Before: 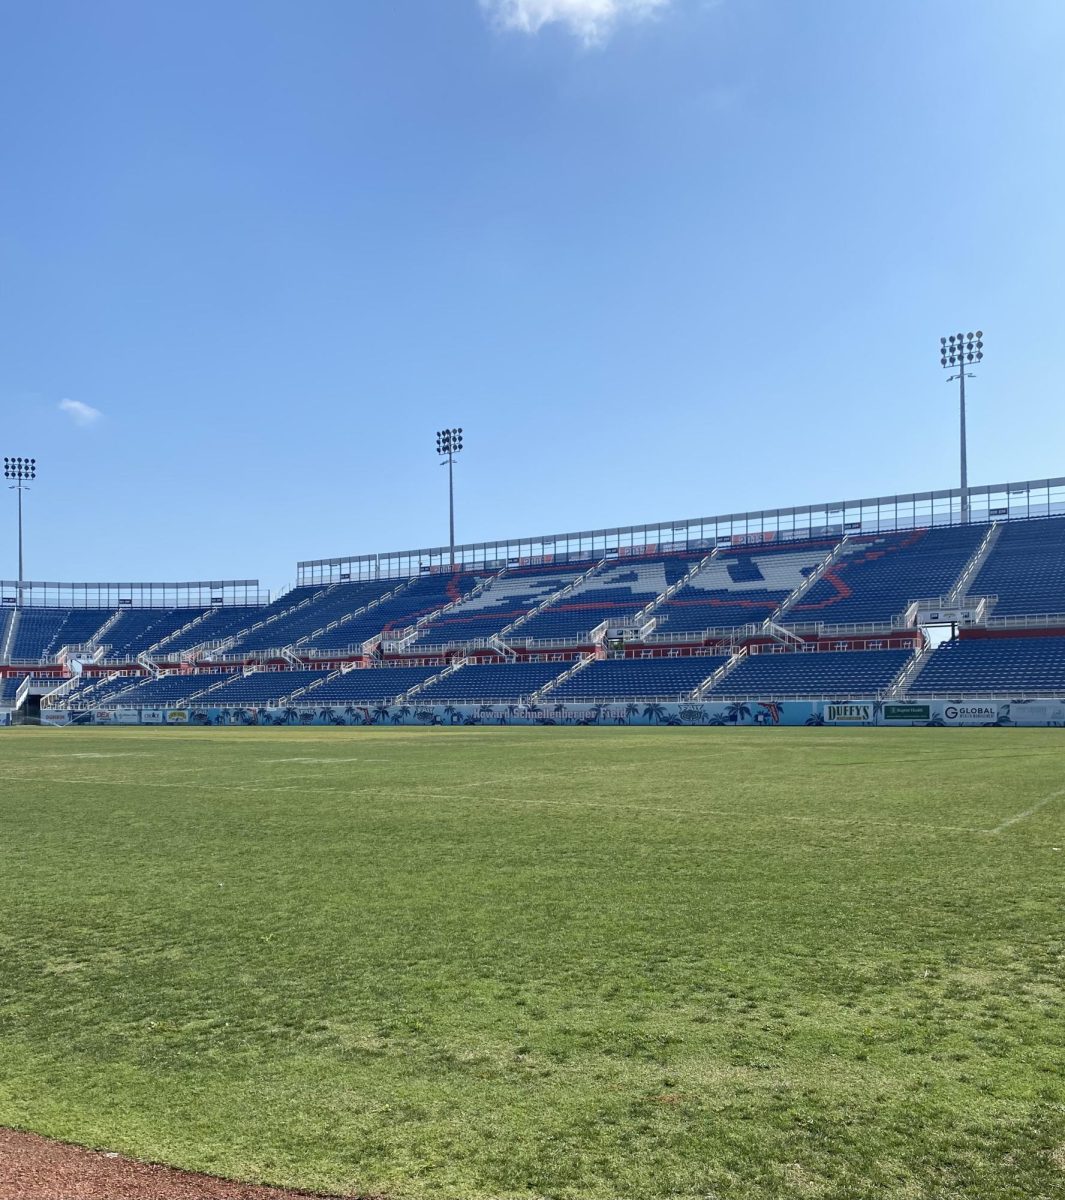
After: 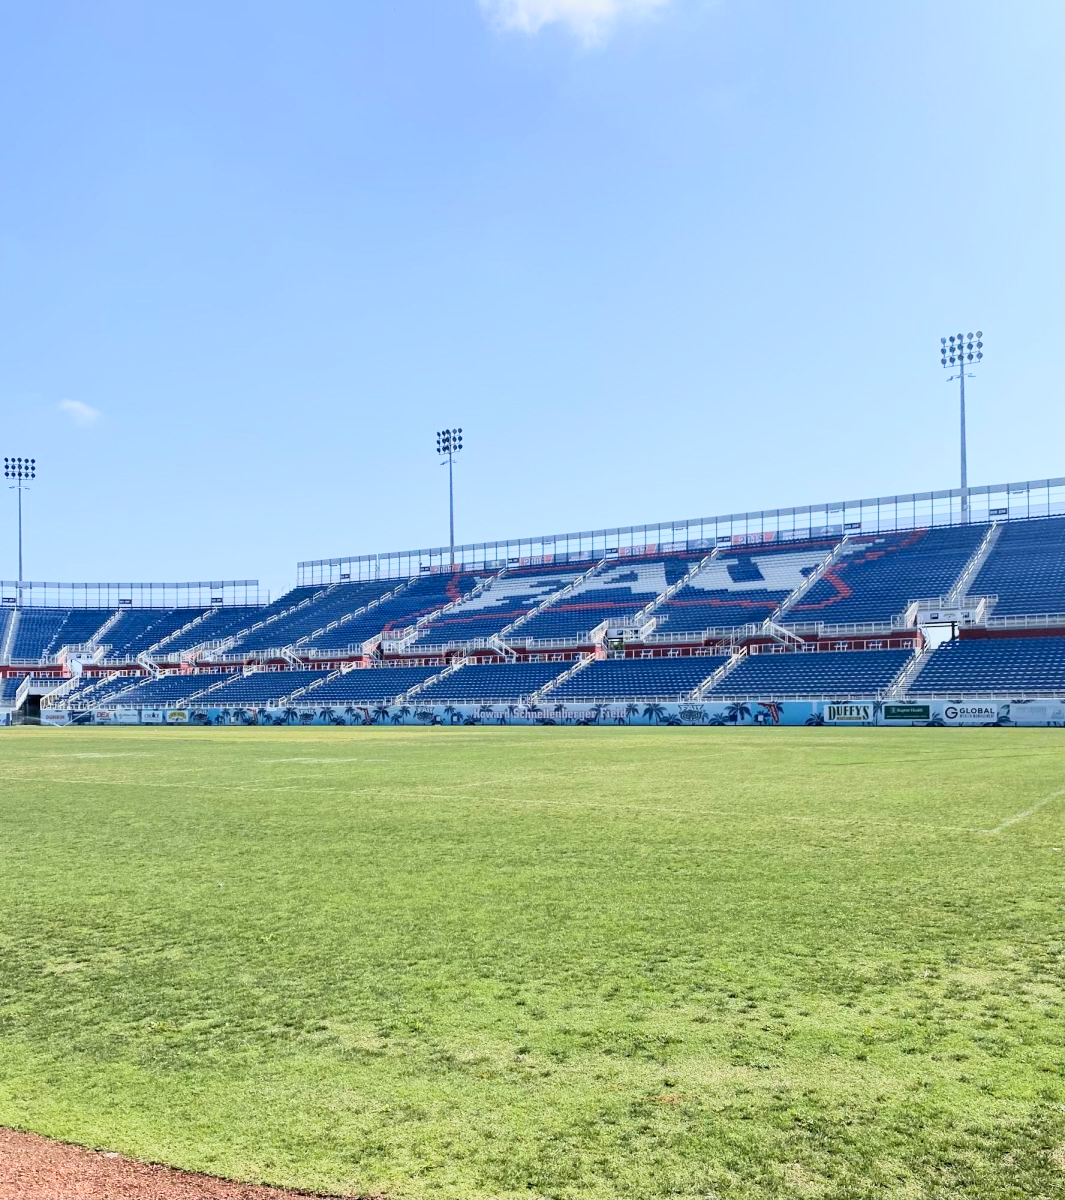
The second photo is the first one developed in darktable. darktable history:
filmic rgb: middle gray luminance 29.02%, black relative exposure -10.33 EV, white relative exposure 5.5 EV, target black luminance 0%, hardness 3.94, latitude 2.57%, contrast 1.128, highlights saturation mix 3.94%, shadows ↔ highlights balance 15.84%
contrast brightness saturation: contrast 0.198, brightness 0.157, saturation 0.216
exposure: black level correction 0.001, exposure 0.498 EV, compensate exposure bias true, compensate highlight preservation false
